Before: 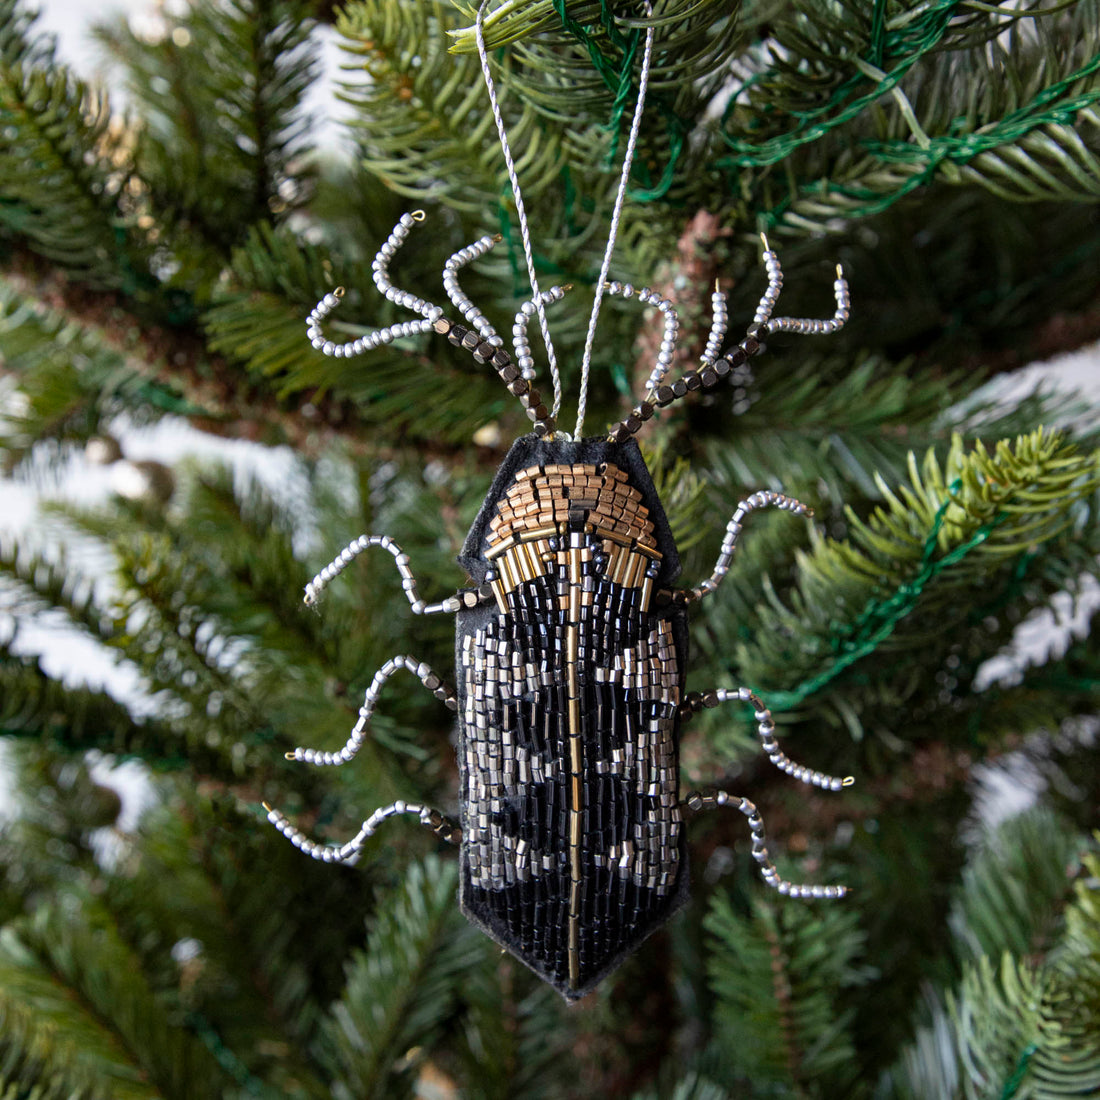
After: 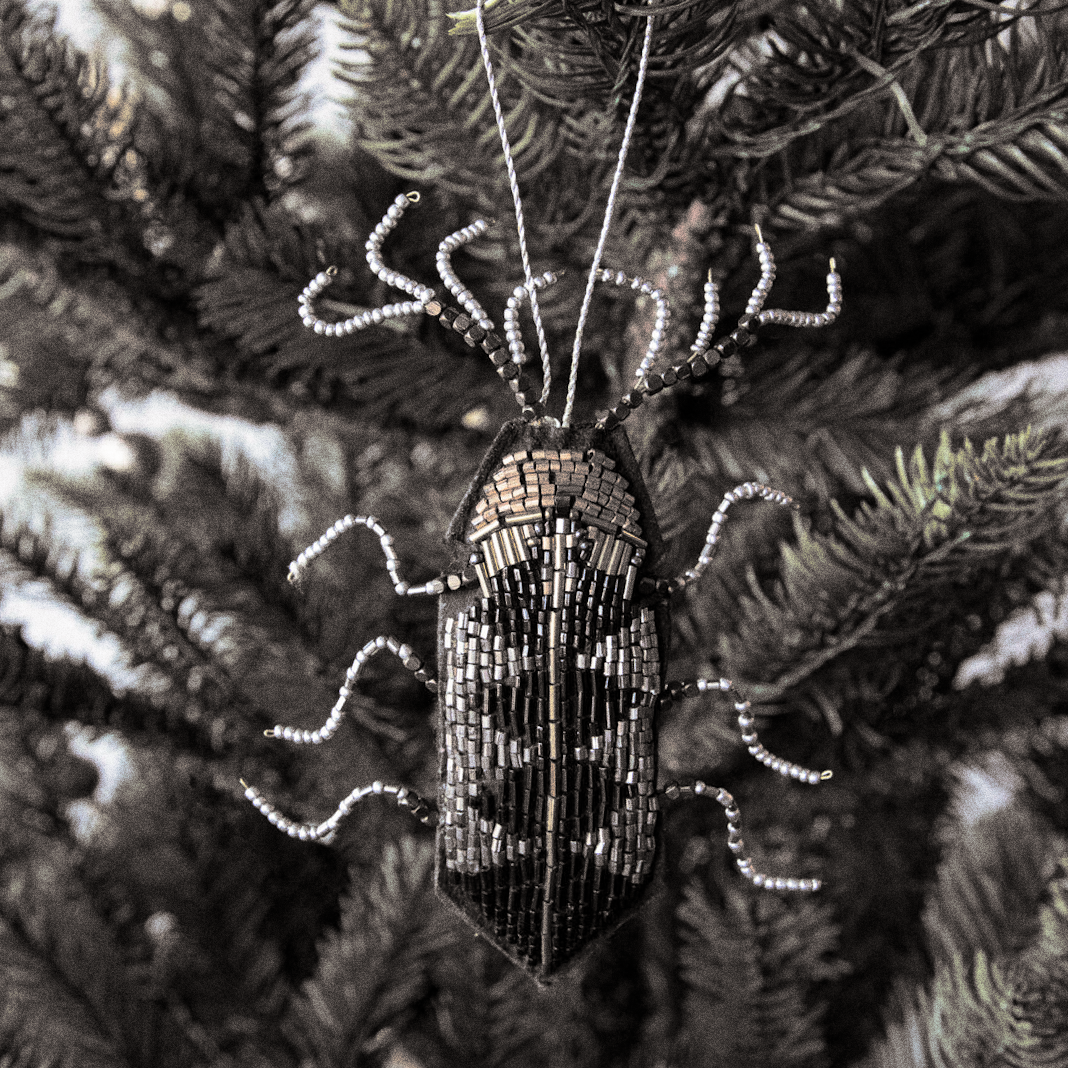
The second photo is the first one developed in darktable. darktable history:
split-toning: shadows › hue 26°, shadows › saturation 0.09, highlights › hue 40°, highlights › saturation 0.18, balance -63, compress 0%
crop and rotate: angle -1.69°
grain: coarseness 10.62 ISO, strength 55.56%
